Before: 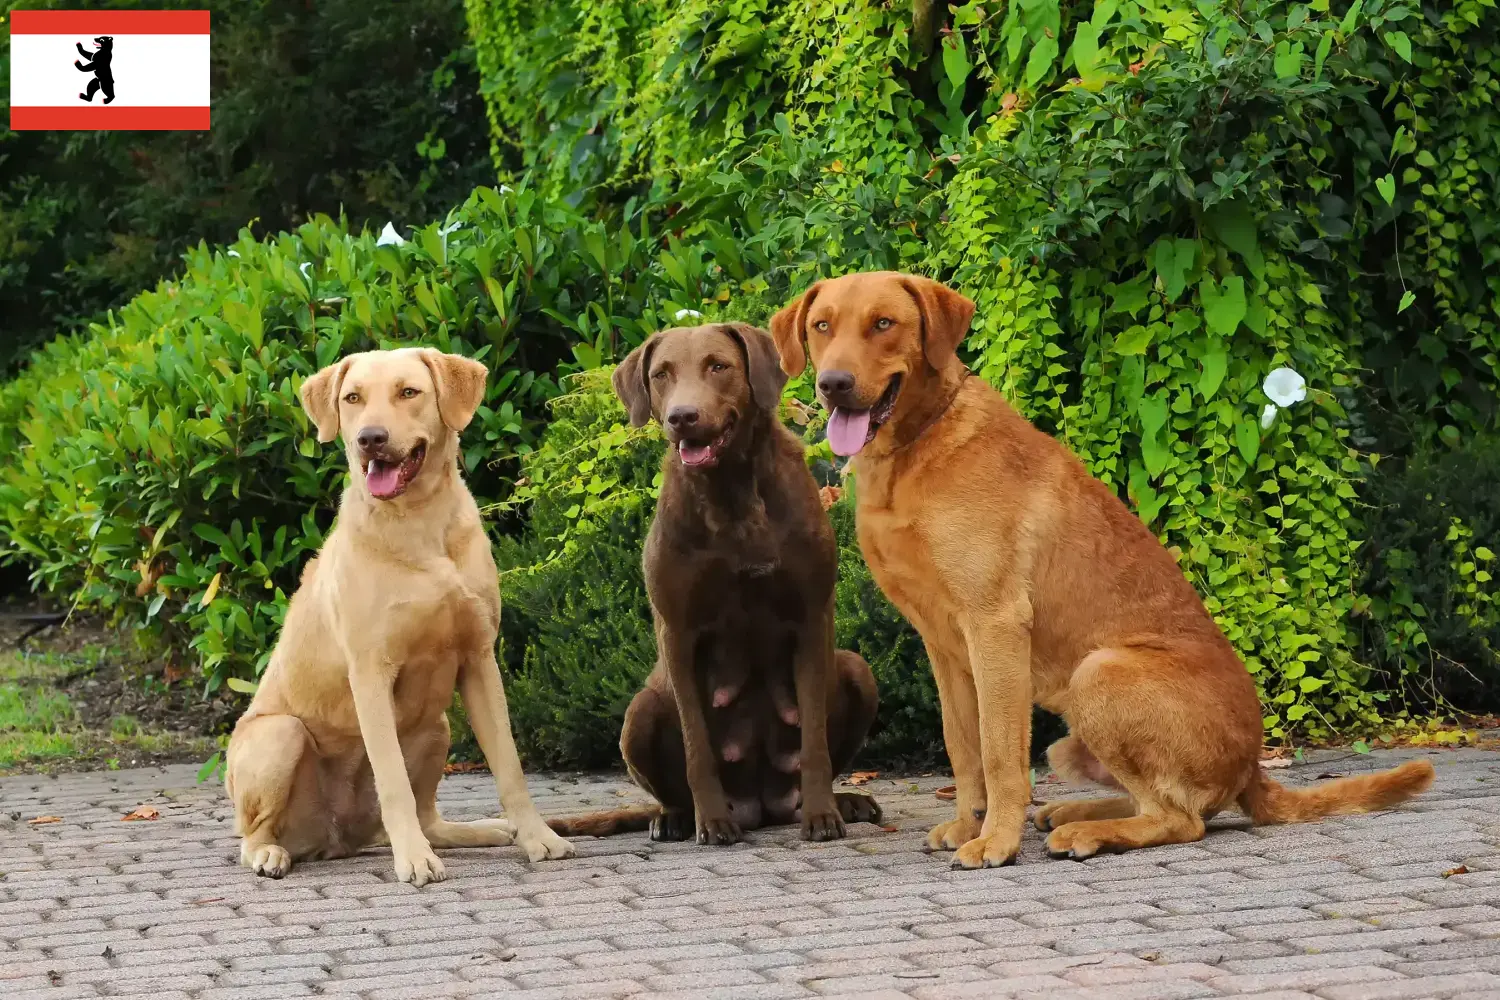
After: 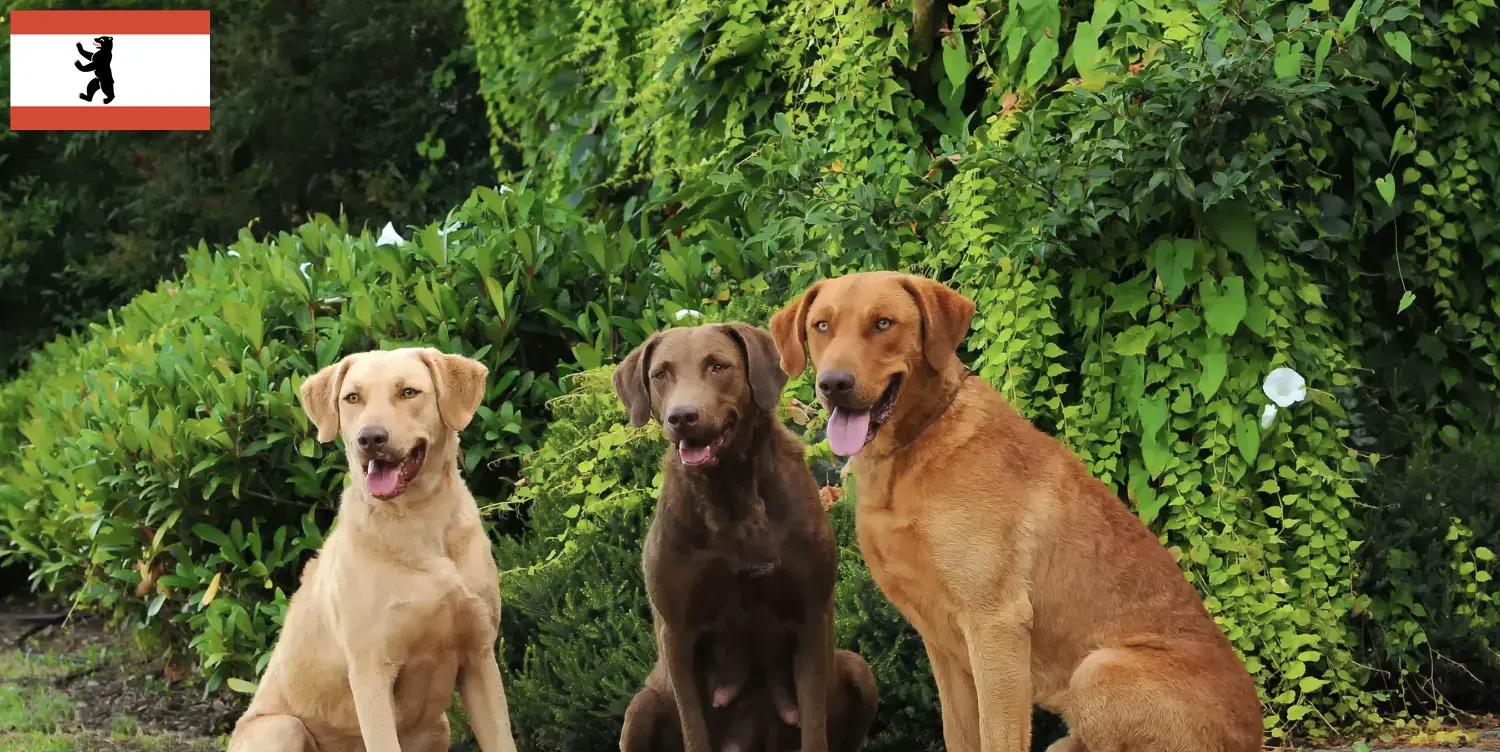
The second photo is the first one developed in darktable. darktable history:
crop: bottom 24.777%
color correction: highlights b* -0.029, saturation 0.835
